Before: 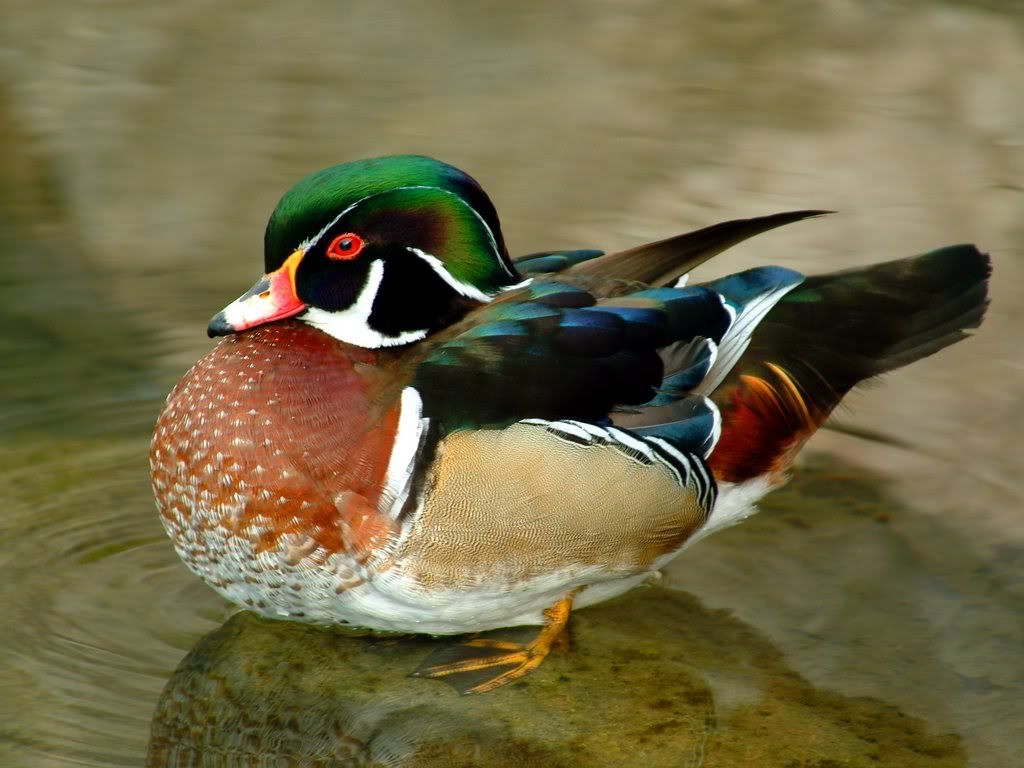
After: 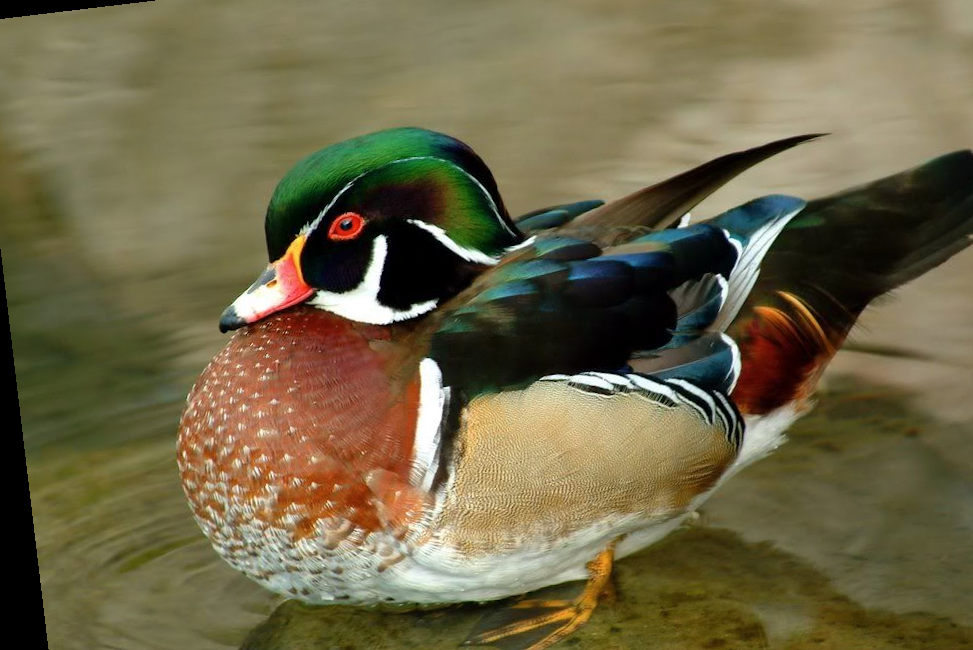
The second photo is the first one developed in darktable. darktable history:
contrast brightness saturation: saturation -0.05
rotate and perspective: rotation -6.83°, automatic cropping off
crop and rotate: left 2.425%, top 11.305%, right 9.6%, bottom 15.08%
